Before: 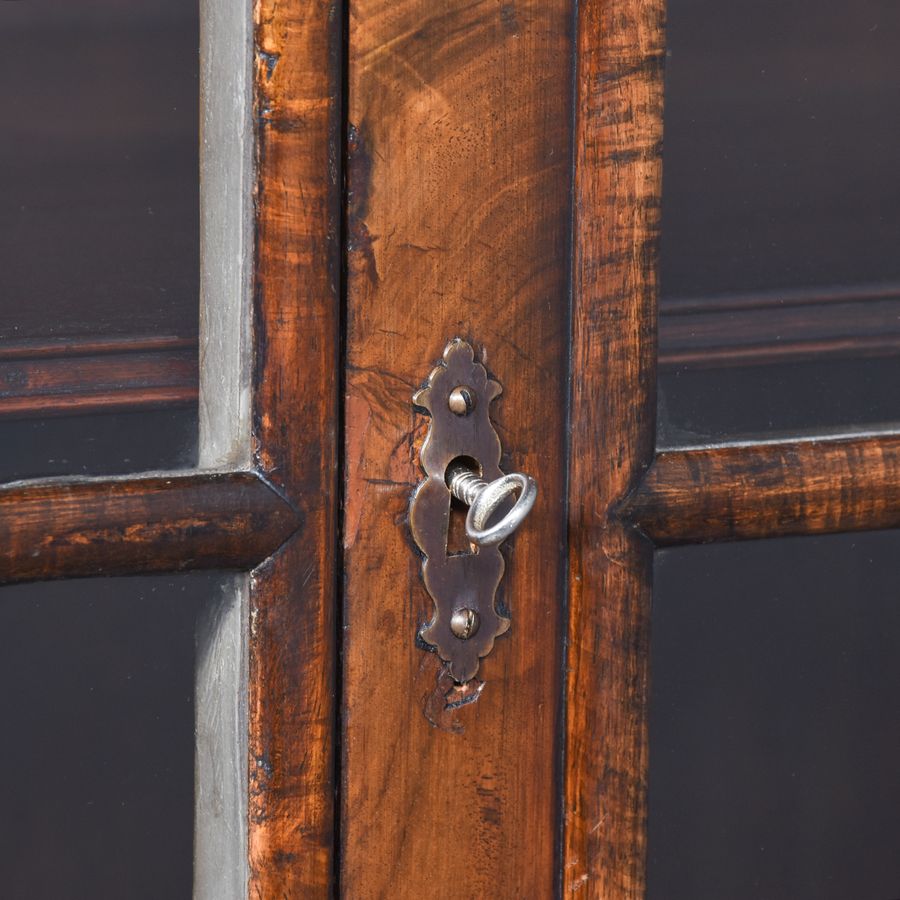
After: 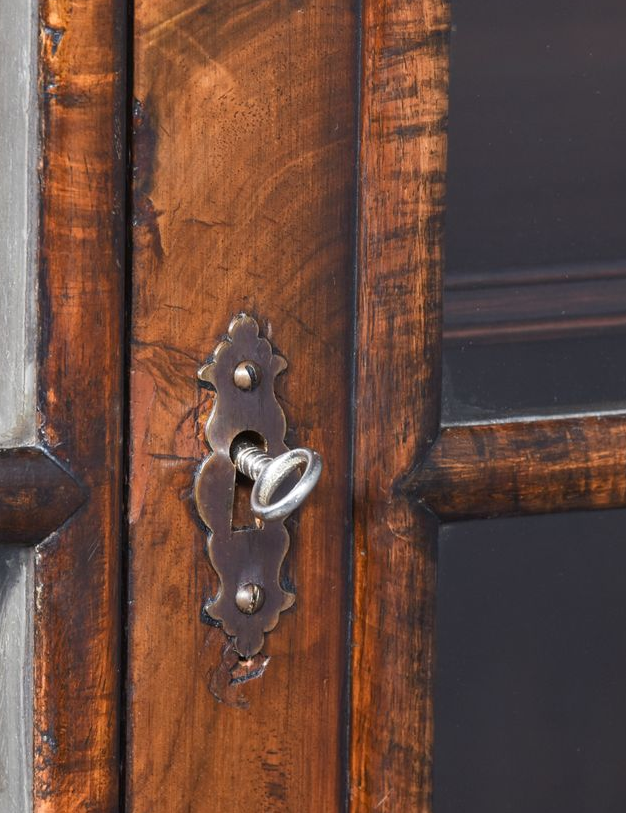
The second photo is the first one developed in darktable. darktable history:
crop and rotate: left 23.999%, top 2.779%, right 6.409%, bottom 6.824%
